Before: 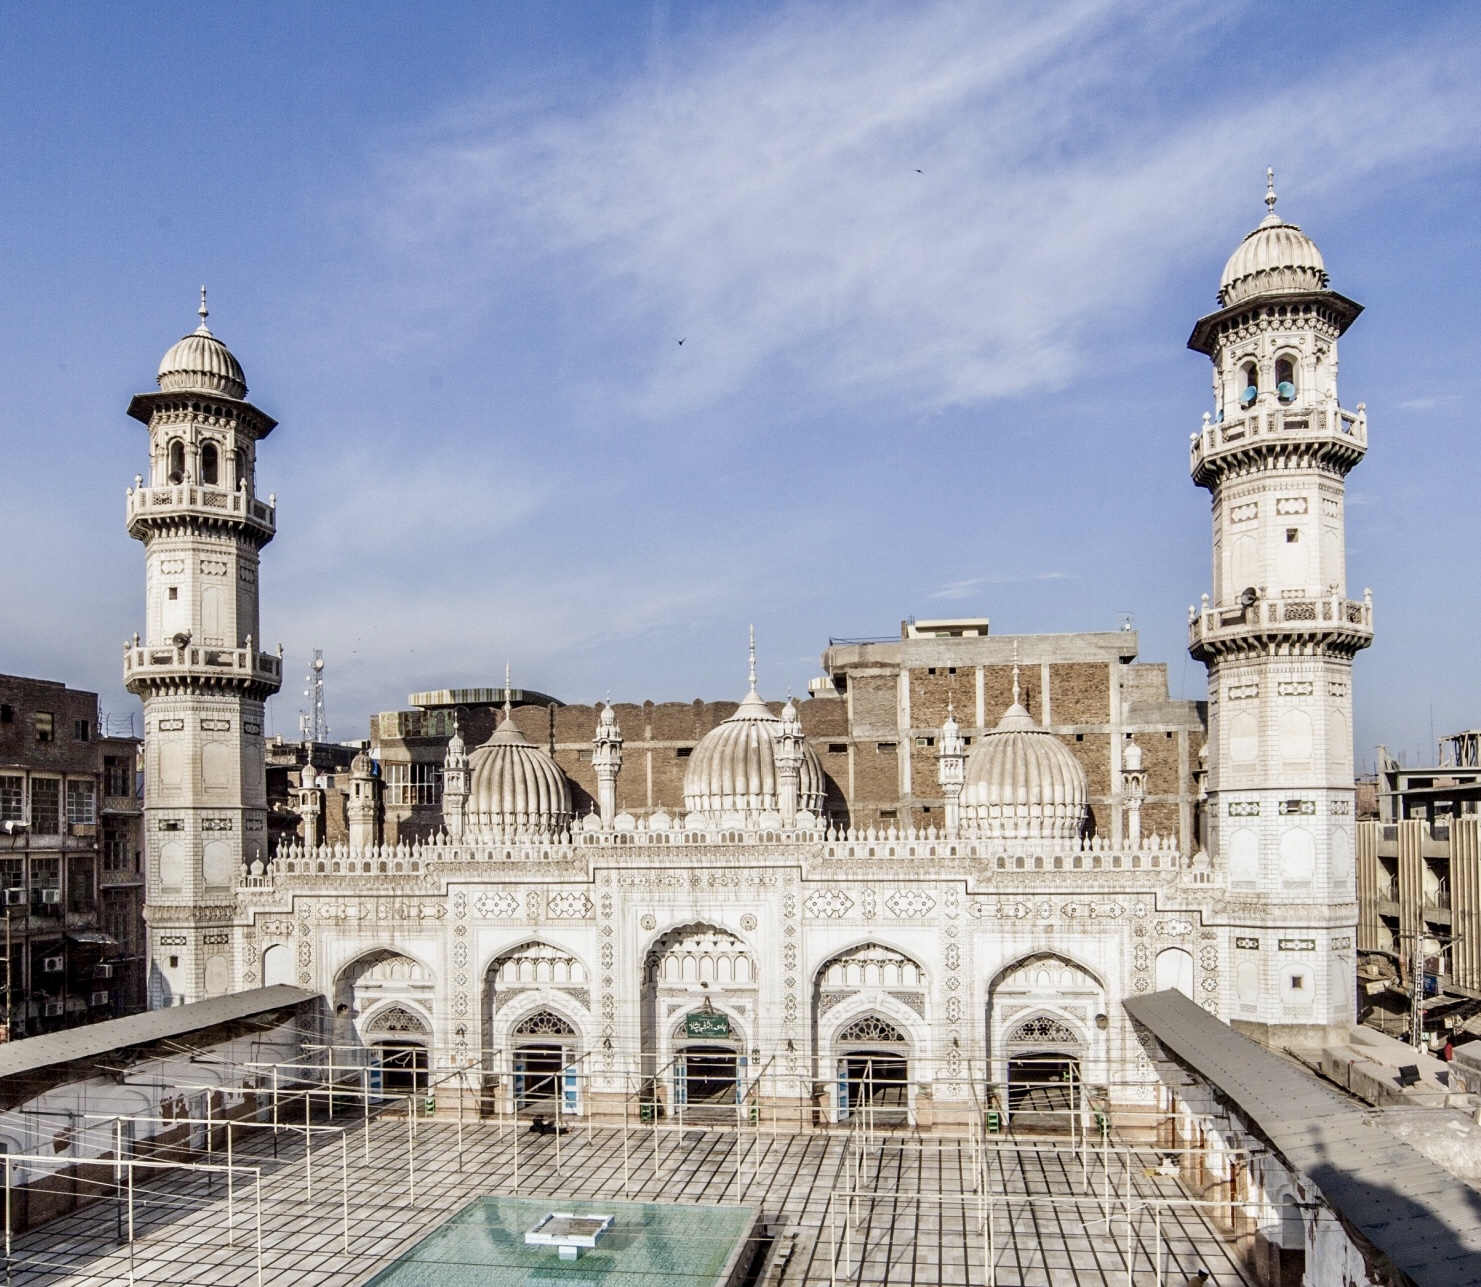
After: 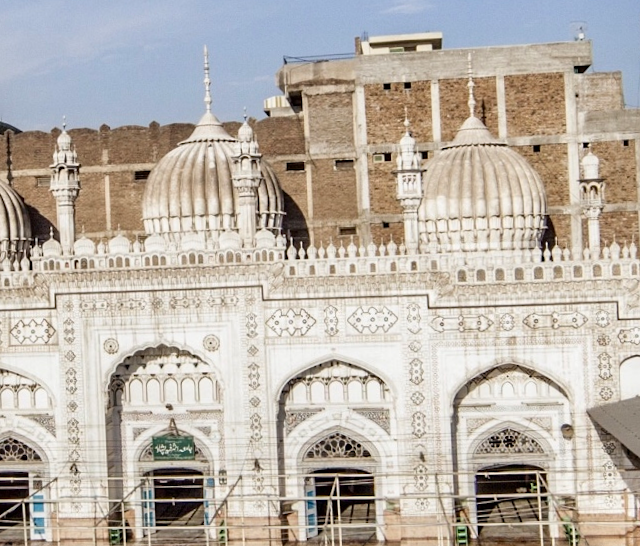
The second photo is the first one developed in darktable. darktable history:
crop: left 37.221%, top 45.169%, right 20.63%, bottom 13.777%
rotate and perspective: rotation -1.75°, automatic cropping off
